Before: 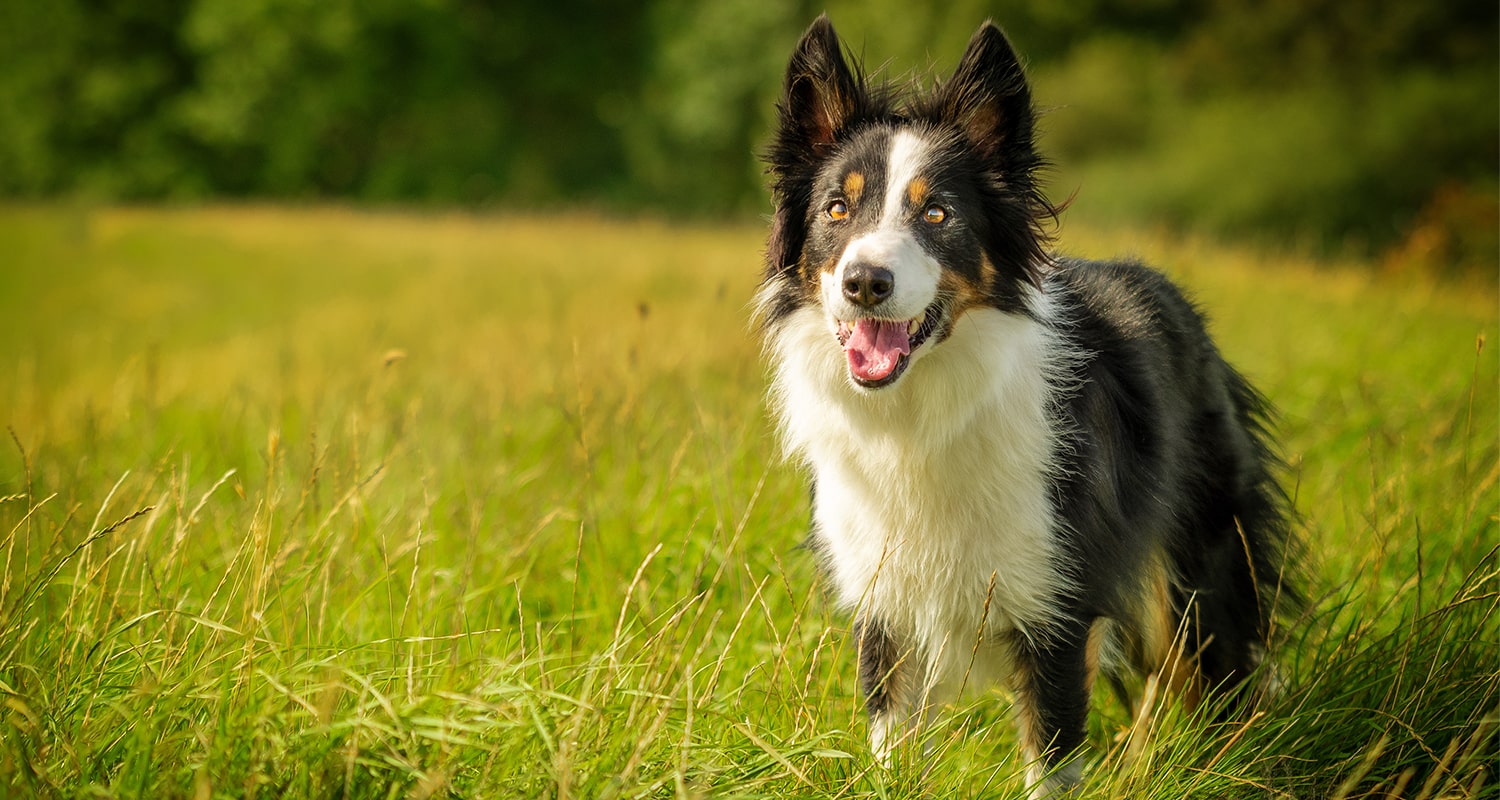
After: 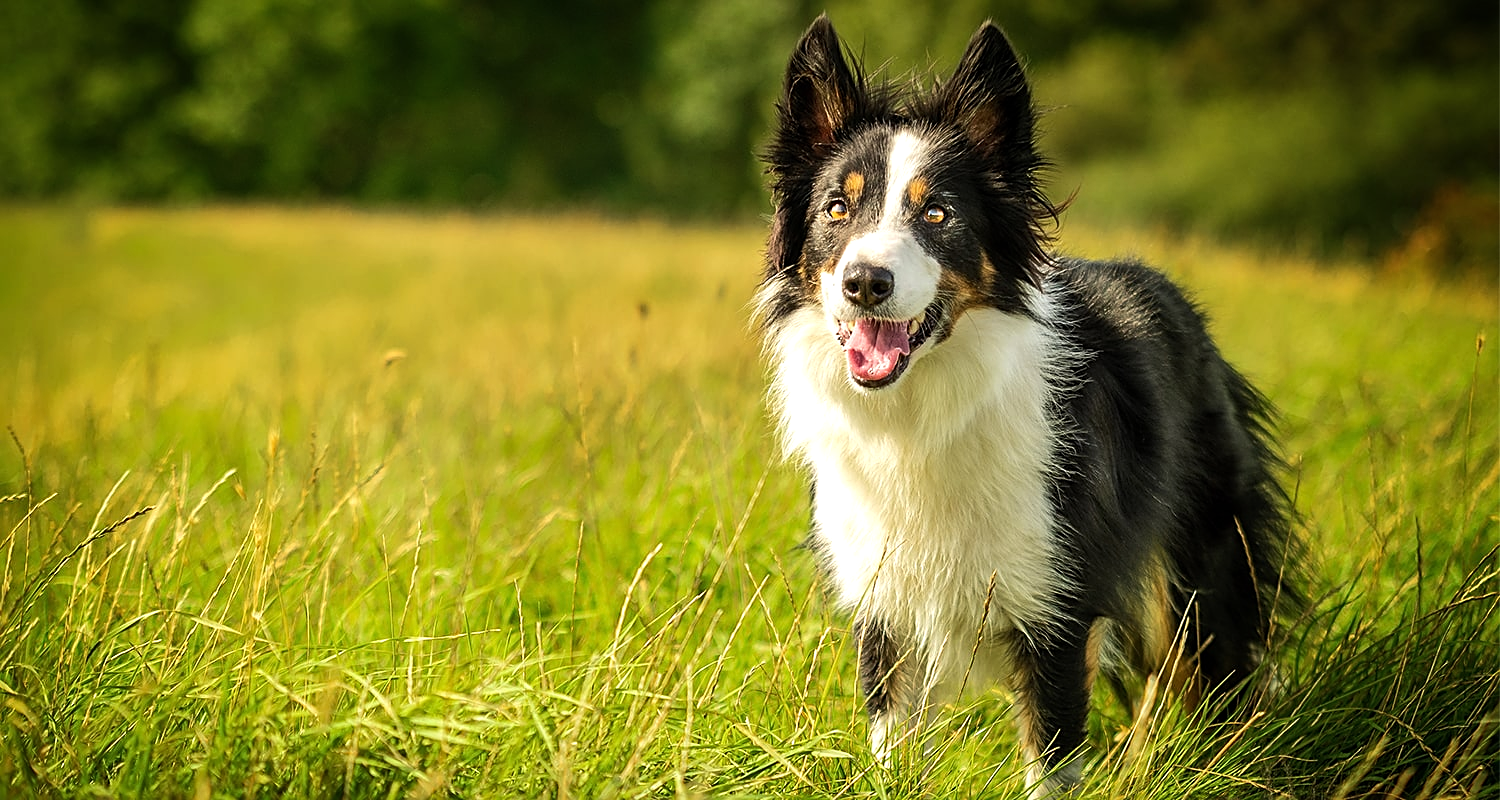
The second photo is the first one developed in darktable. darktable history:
sharpen: on, module defaults
tone equalizer: -8 EV -0.42 EV, -7 EV -0.415 EV, -6 EV -0.341 EV, -5 EV -0.253 EV, -3 EV 0.242 EV, -2 EV 0.347 EV, -1 EV 0.38 EV, +0 EV 0.413 EV, edges refinement/feathering 500, mask exposure compensation -1.57 EV, preserve details no
